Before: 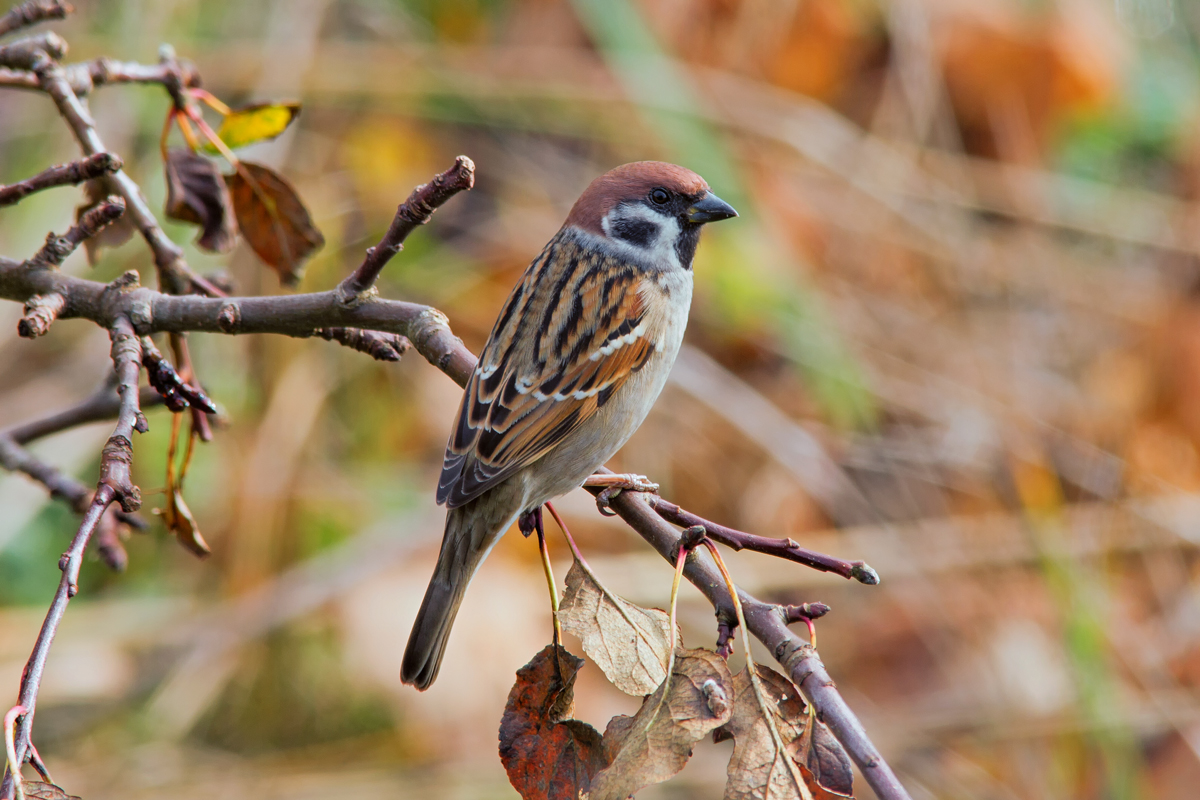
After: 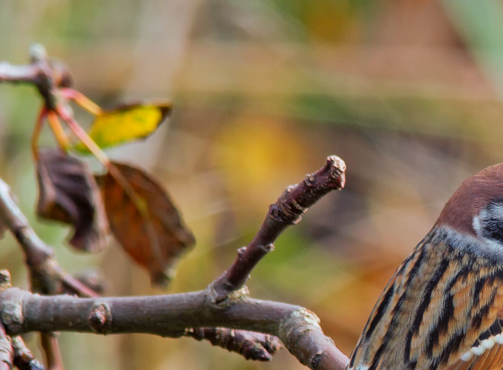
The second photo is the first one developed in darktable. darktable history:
crop and rotate: left 10.817%, top 0.062%, right 47.194%, bottom 53.626%
shadows and highlights: soften with gaussian
